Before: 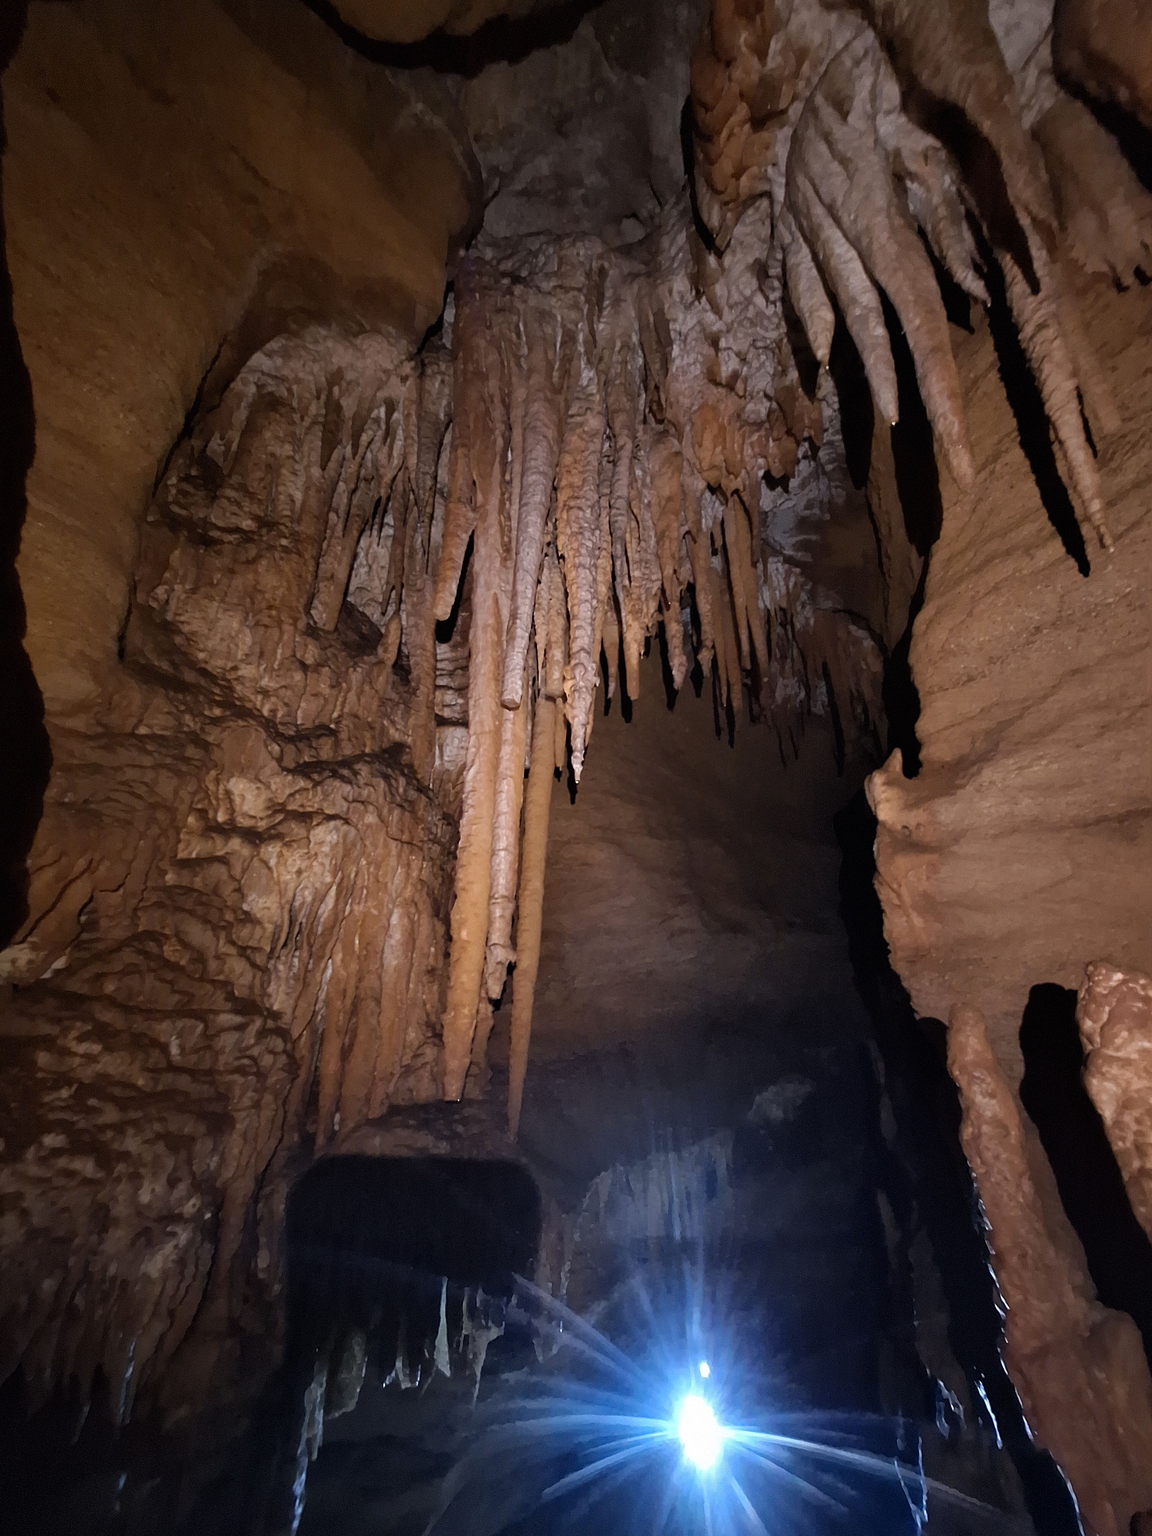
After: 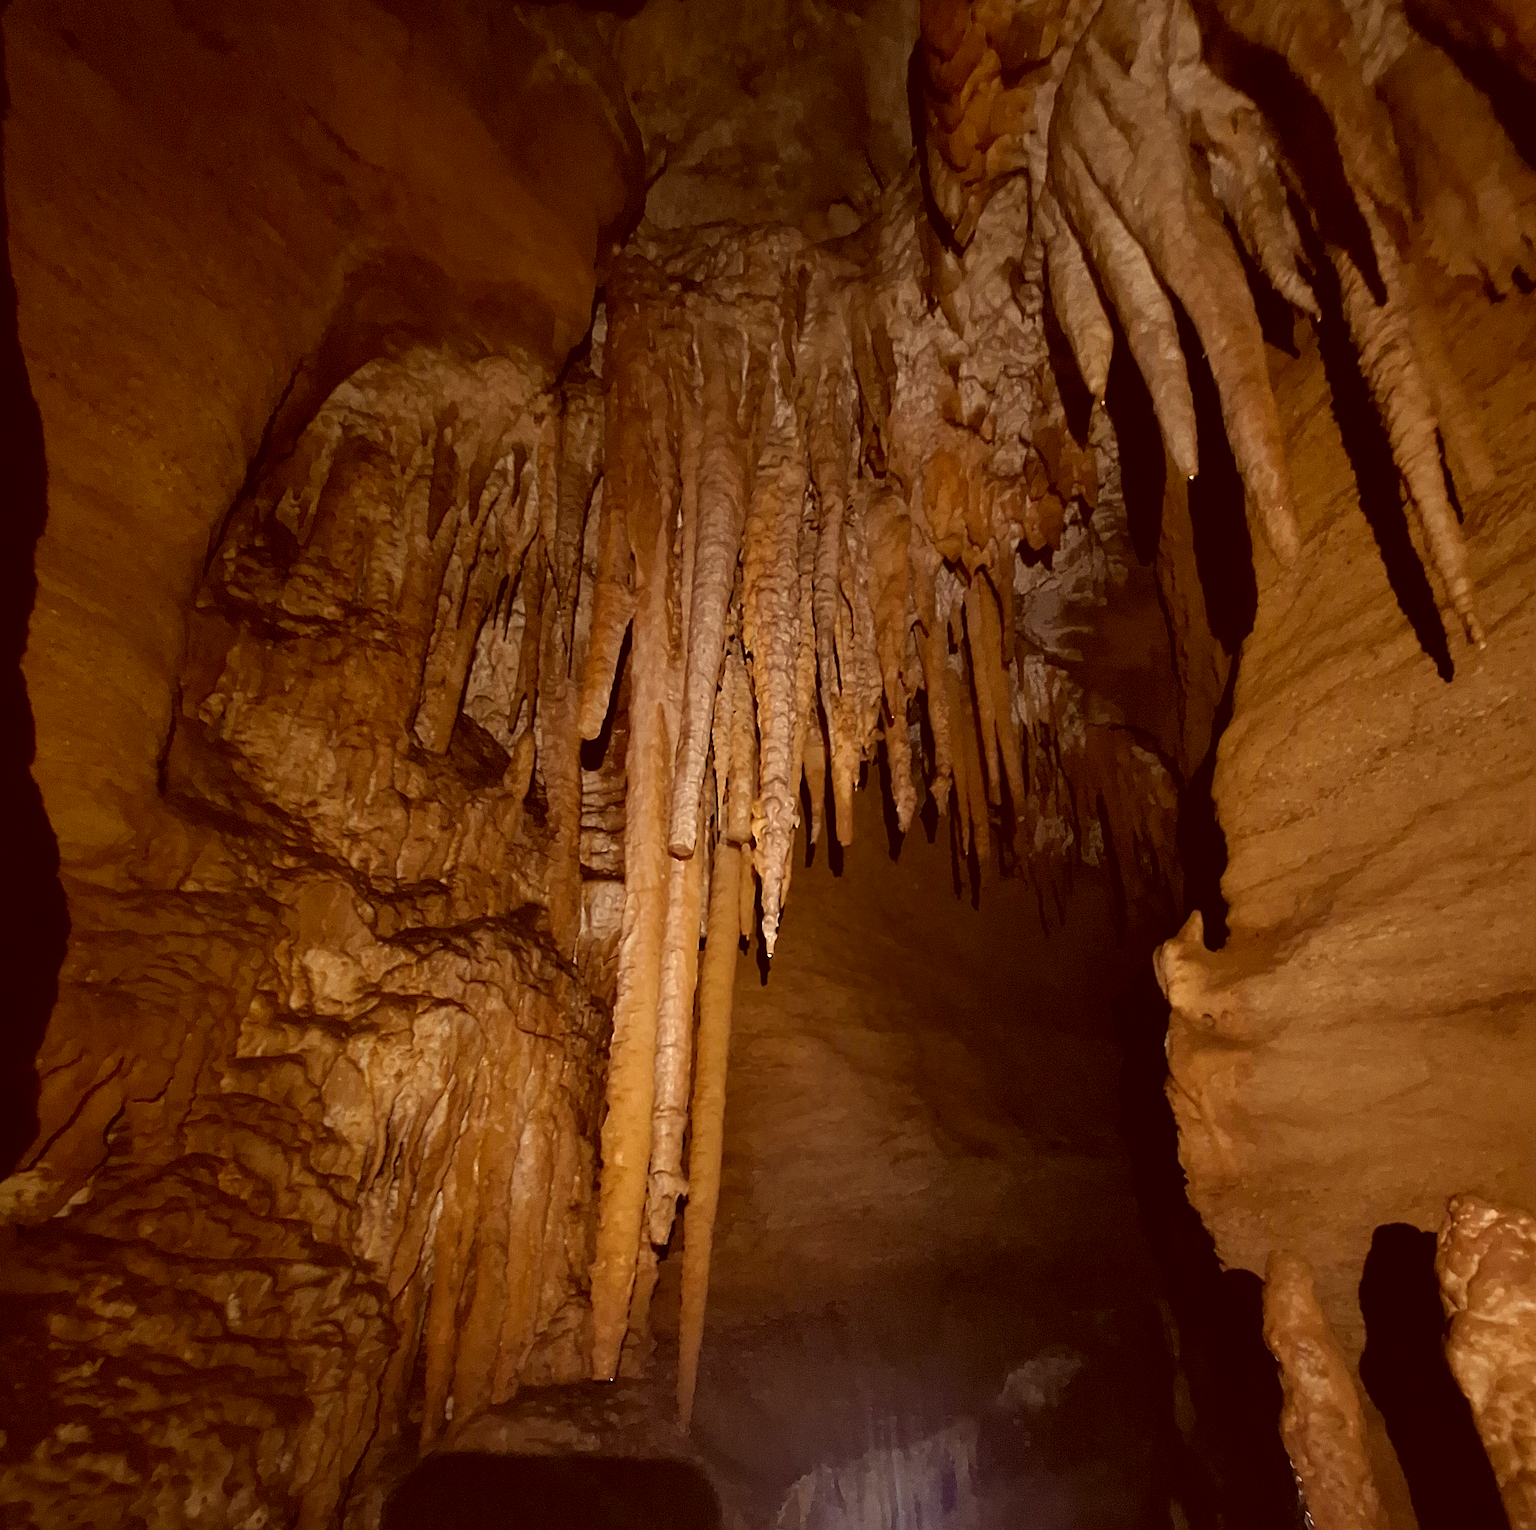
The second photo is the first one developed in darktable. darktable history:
color correction: highlights a* 1.05, highlights b* 24.13, shadows a* 15.61, shadows b* 24.26
crop: top 4.284%, bottom 20.958%
sharpen: radius 1.888, amount 0.395, threshold 1.523
